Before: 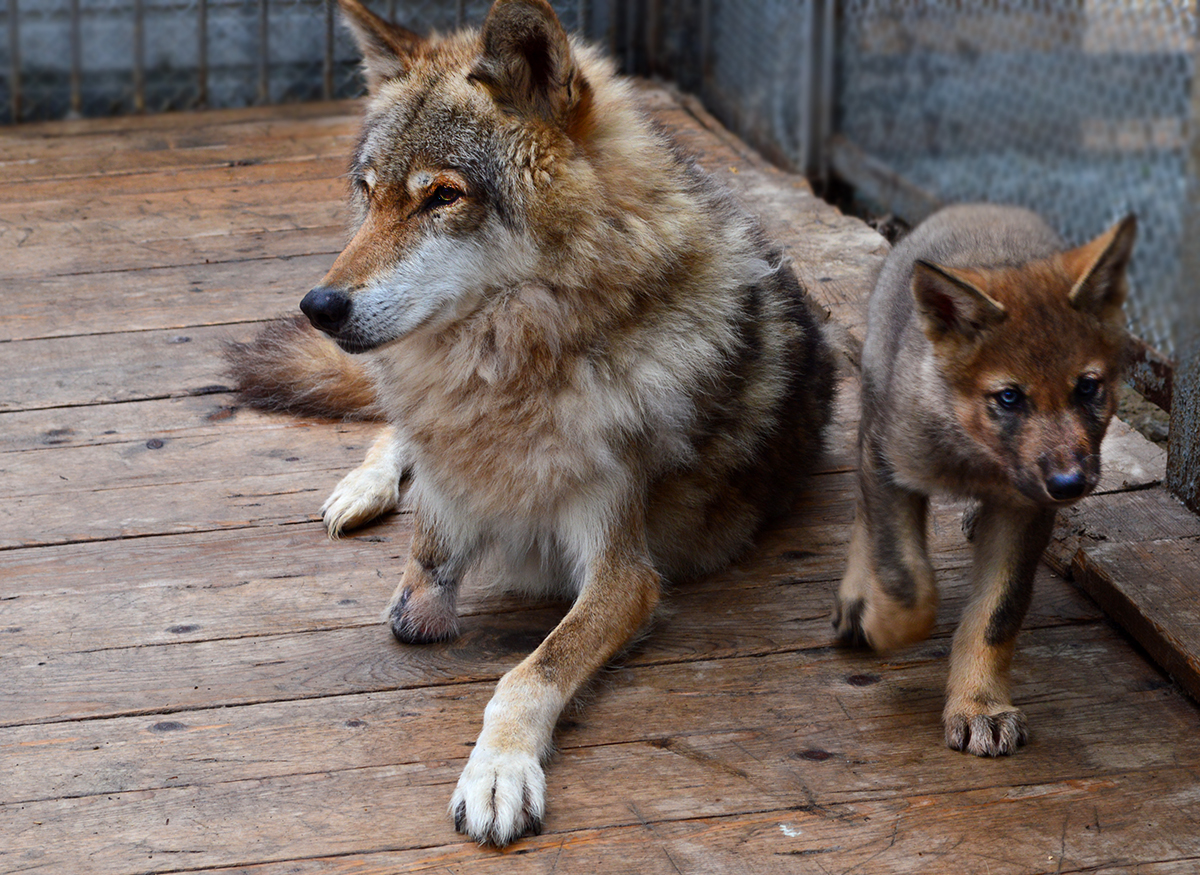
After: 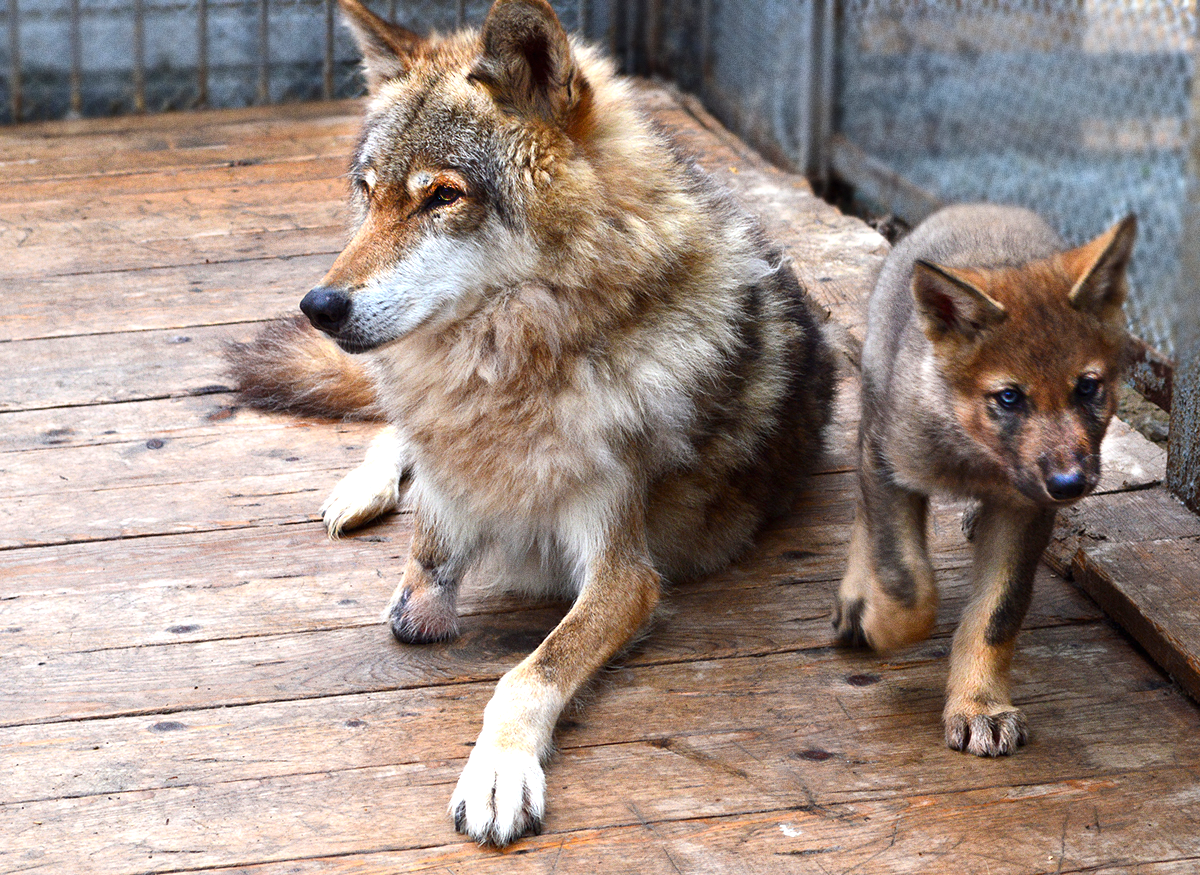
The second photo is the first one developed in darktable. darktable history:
exposure: black level correction 0, exposure 0.953 EV, compensate exposure bias true, compensate highlight preservation false
grain: on, module defaults
